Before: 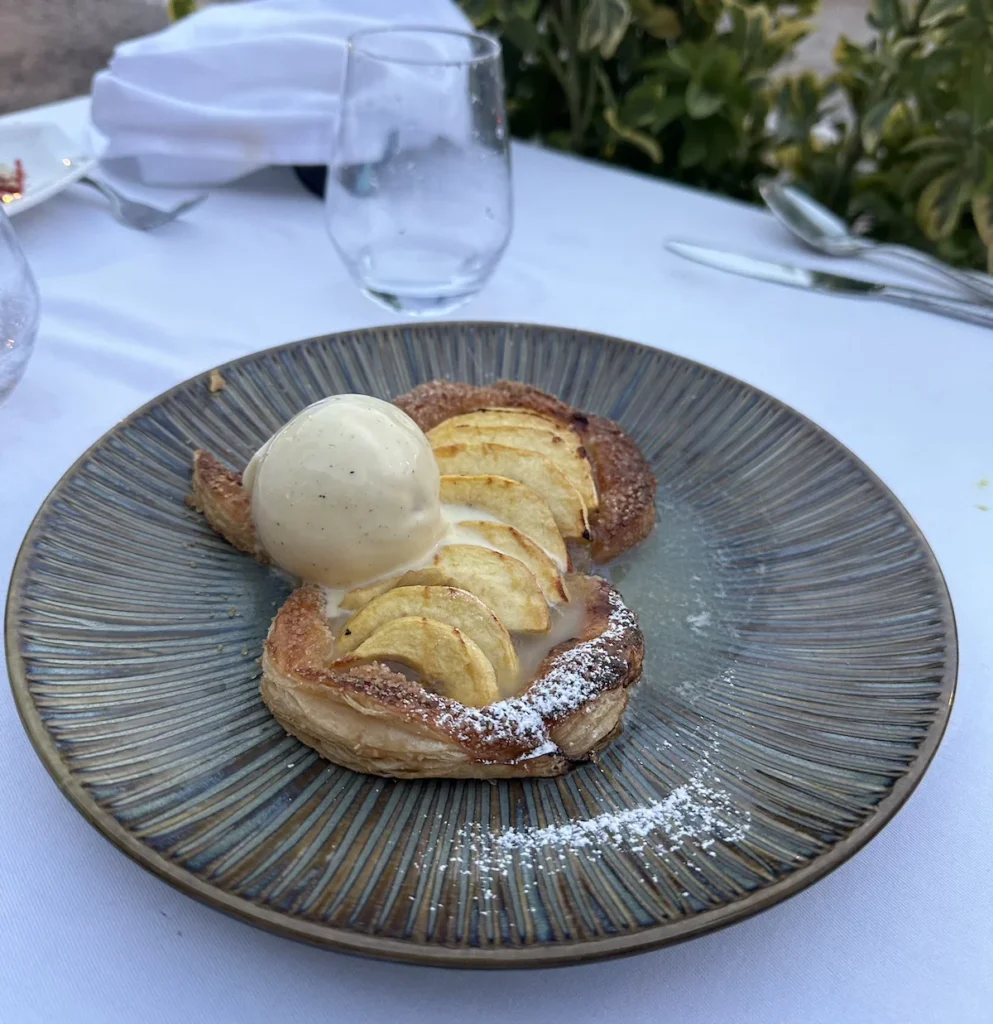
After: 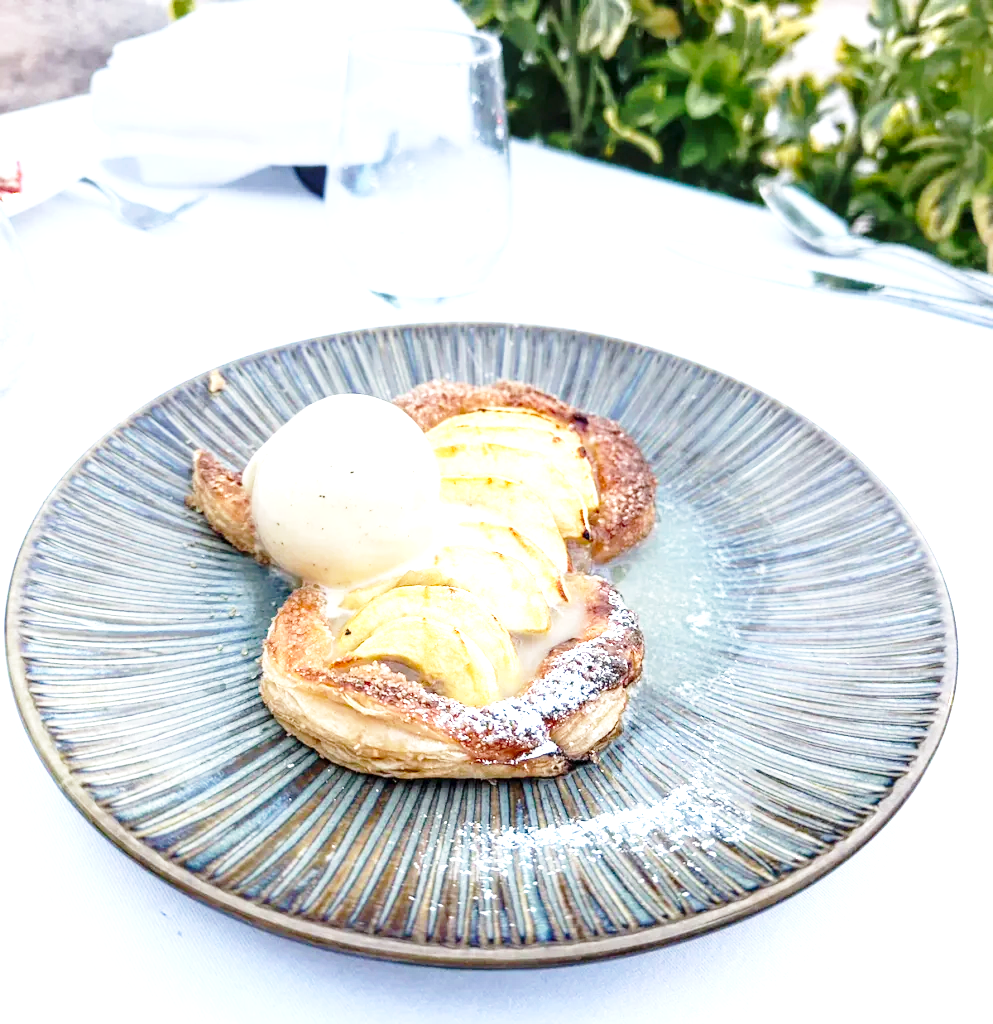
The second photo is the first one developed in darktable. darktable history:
base curve: curves: ch0 [(0, 0) (0.028, 0.03) (0.121, 0.232) (0.46, 0.748) (0.859, 0.968) (1, 1)], preserve colors none
exposure: black level correction 0, exposure 1.446 EV, compensate highlight preservation false
local contrast: detail 130%
